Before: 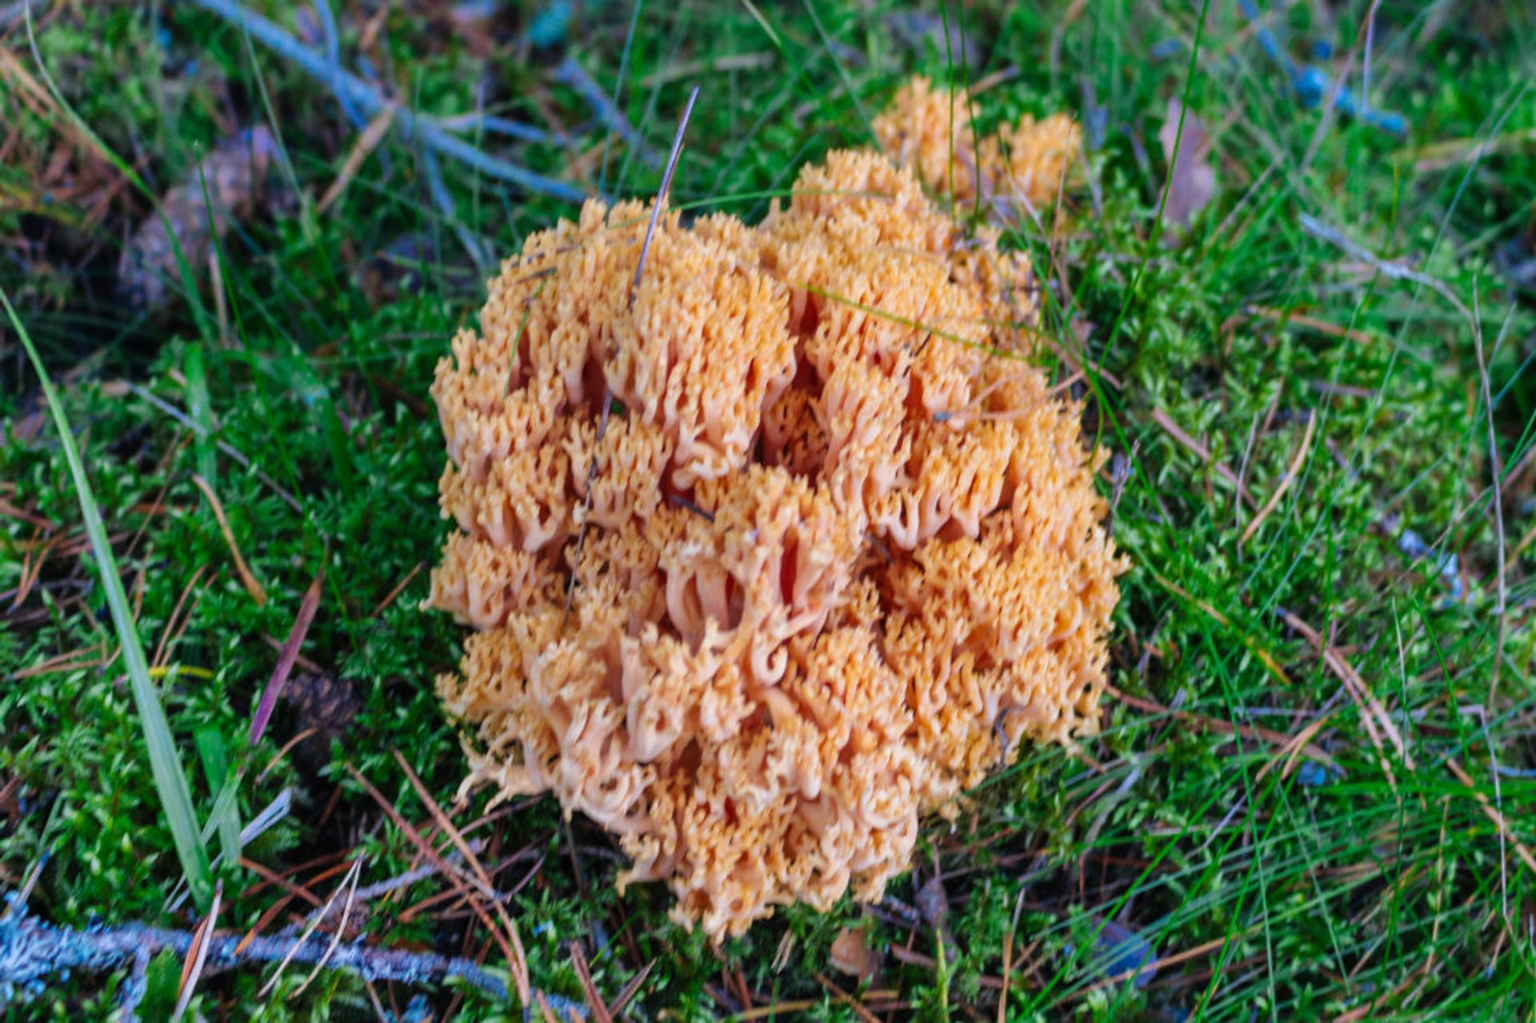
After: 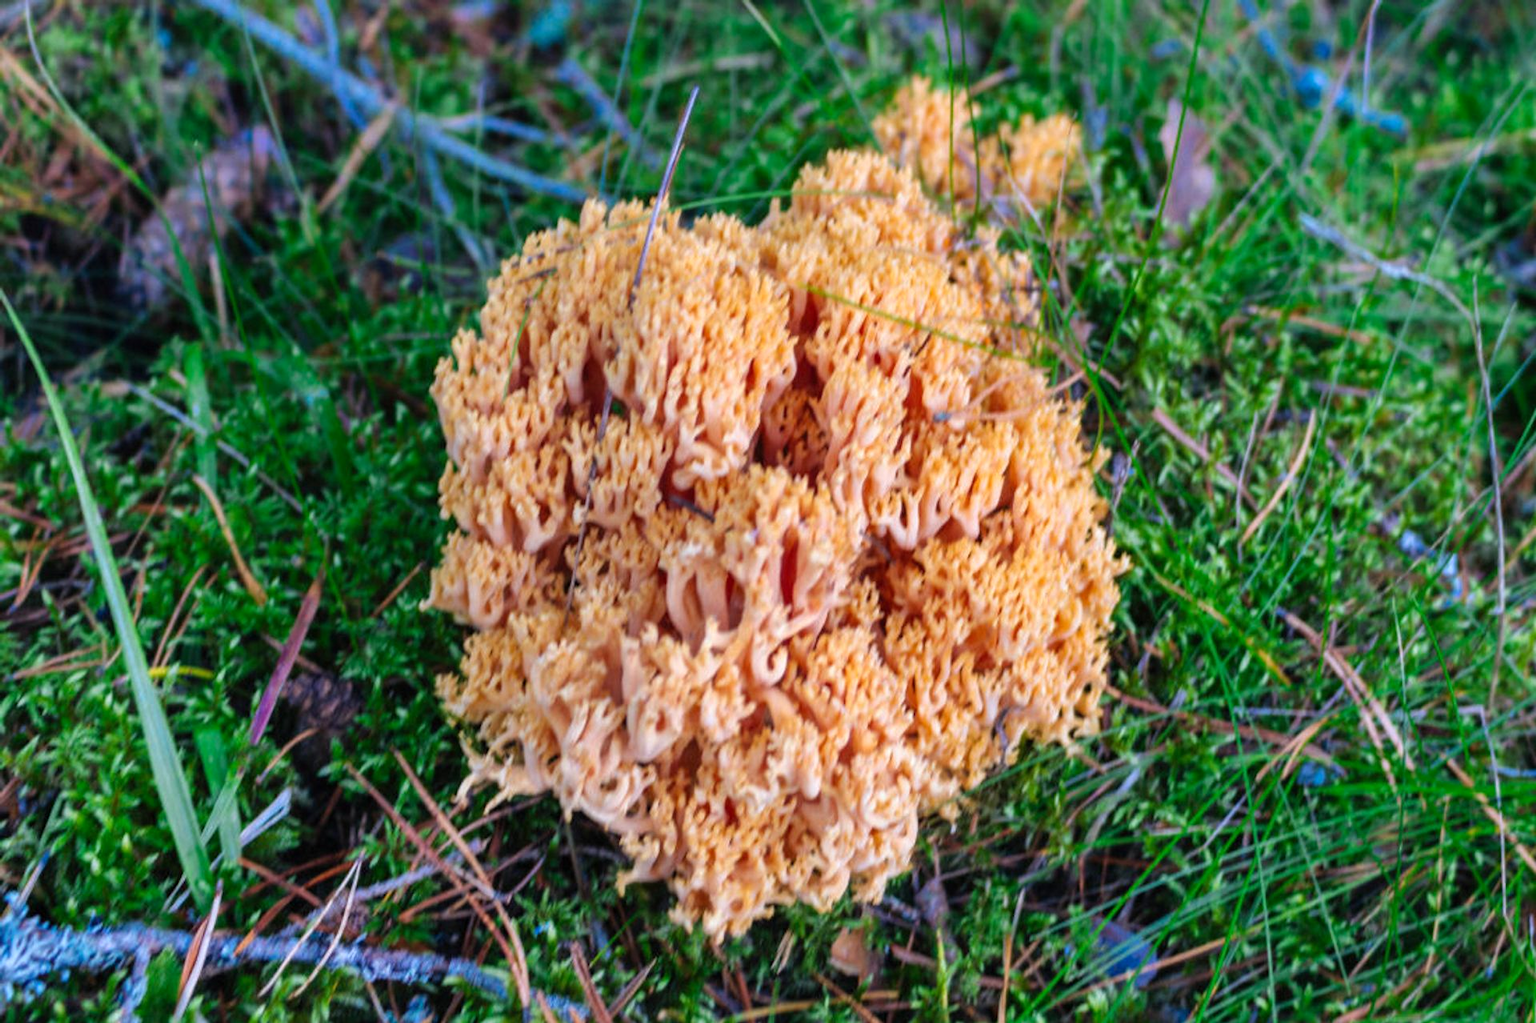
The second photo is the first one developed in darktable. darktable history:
levels: mode automatic, levels [0, 0.43, 0.859]
